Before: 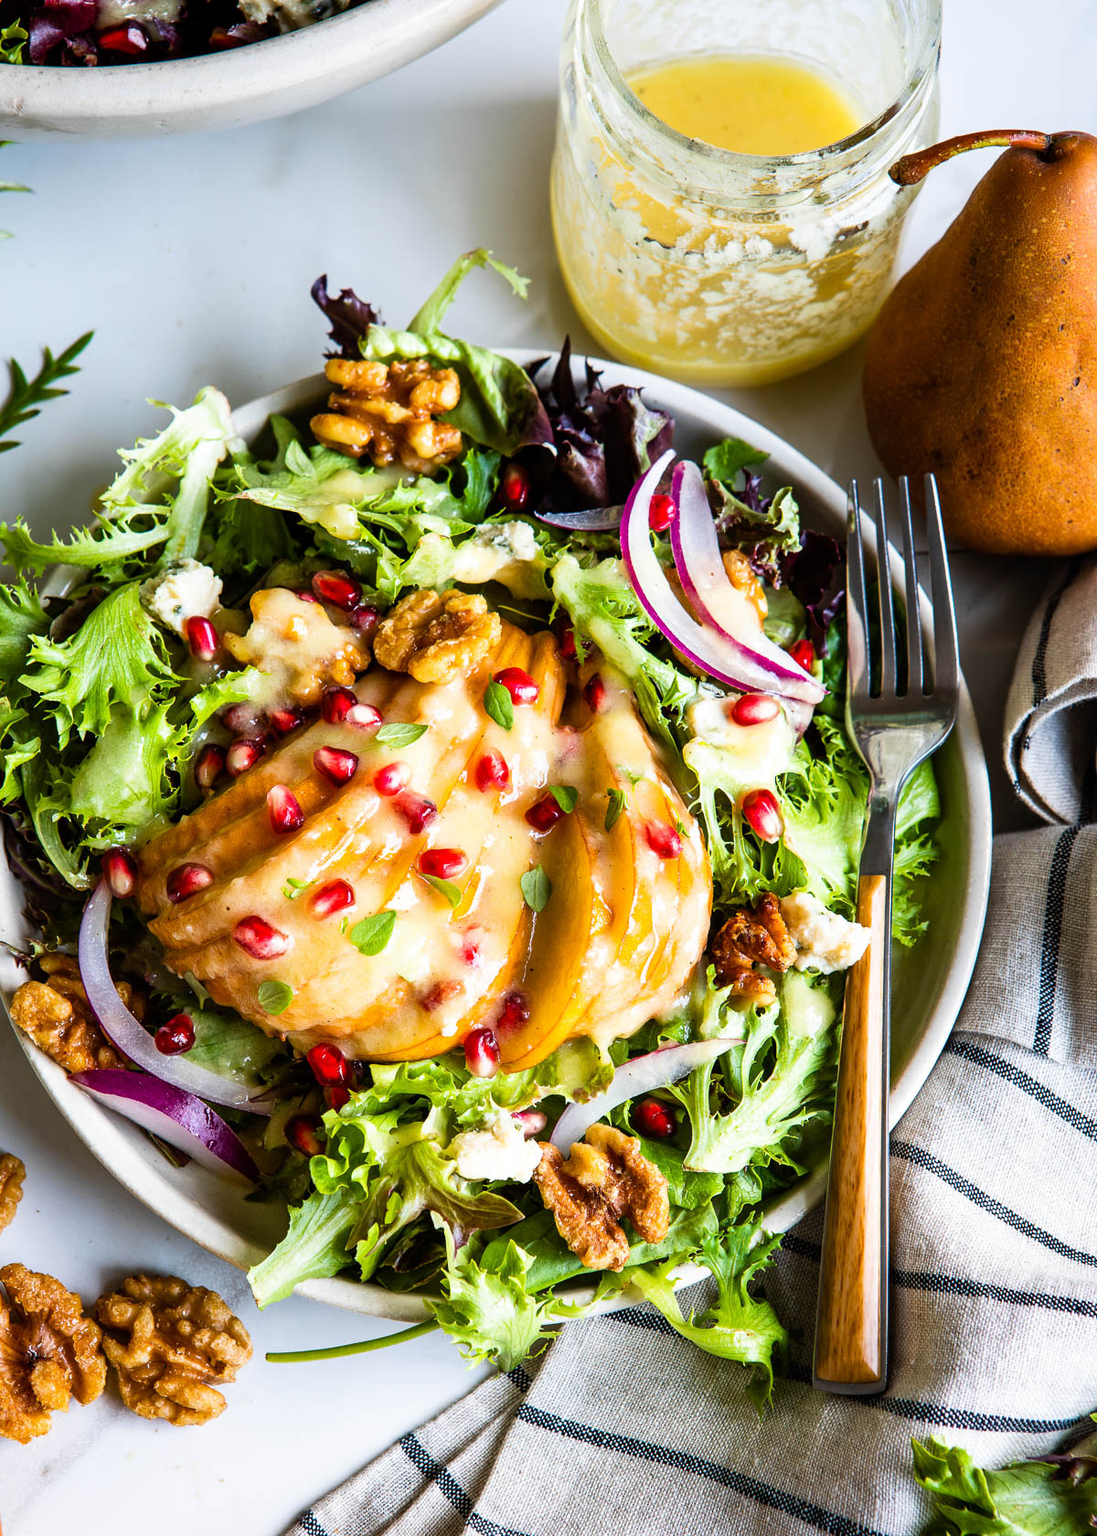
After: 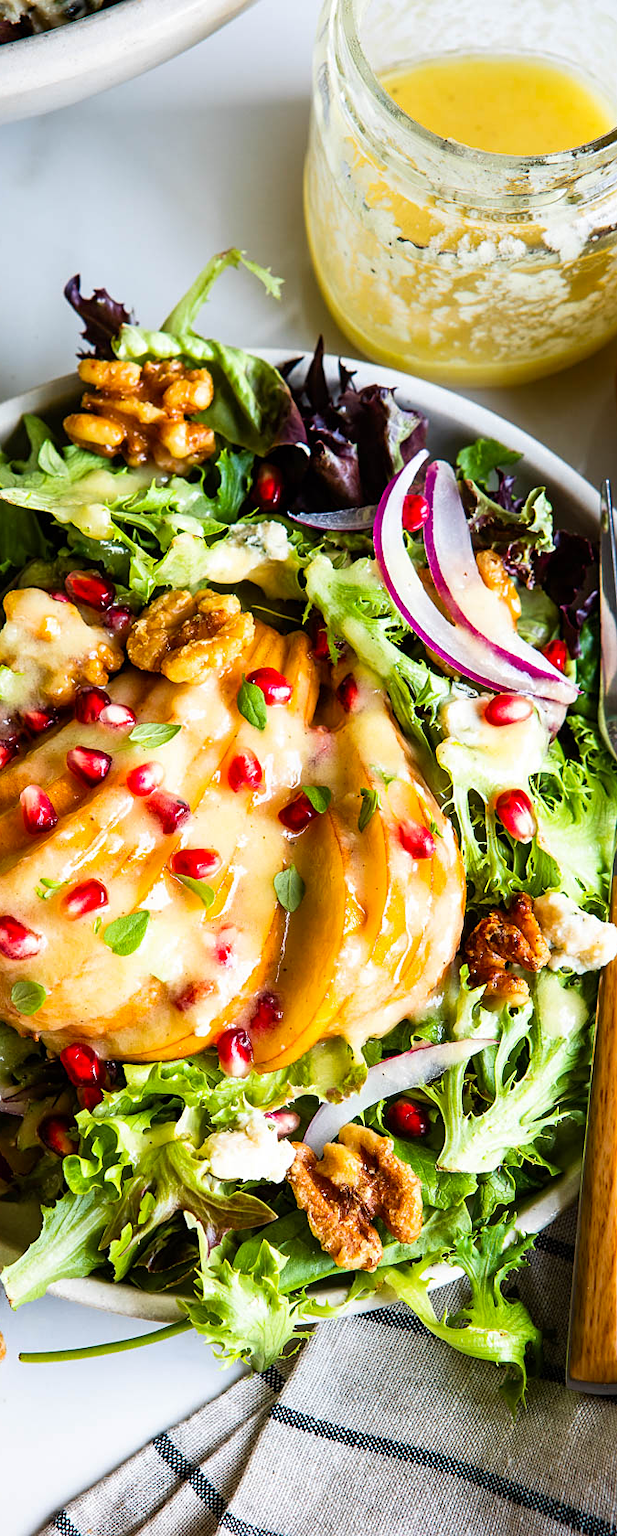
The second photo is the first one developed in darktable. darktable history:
crop and rotate: left 22.516%, right 21.234%
sharpen: amount 0.2
color zones: curves: ch1 [(0, 0.525) (0.143, 0.556) (0.286, 0.52) (0.429, 0.5) (0.571, 0.5) (0.714, 0.5) (0.857, 0.503) (1, 0.525)]
